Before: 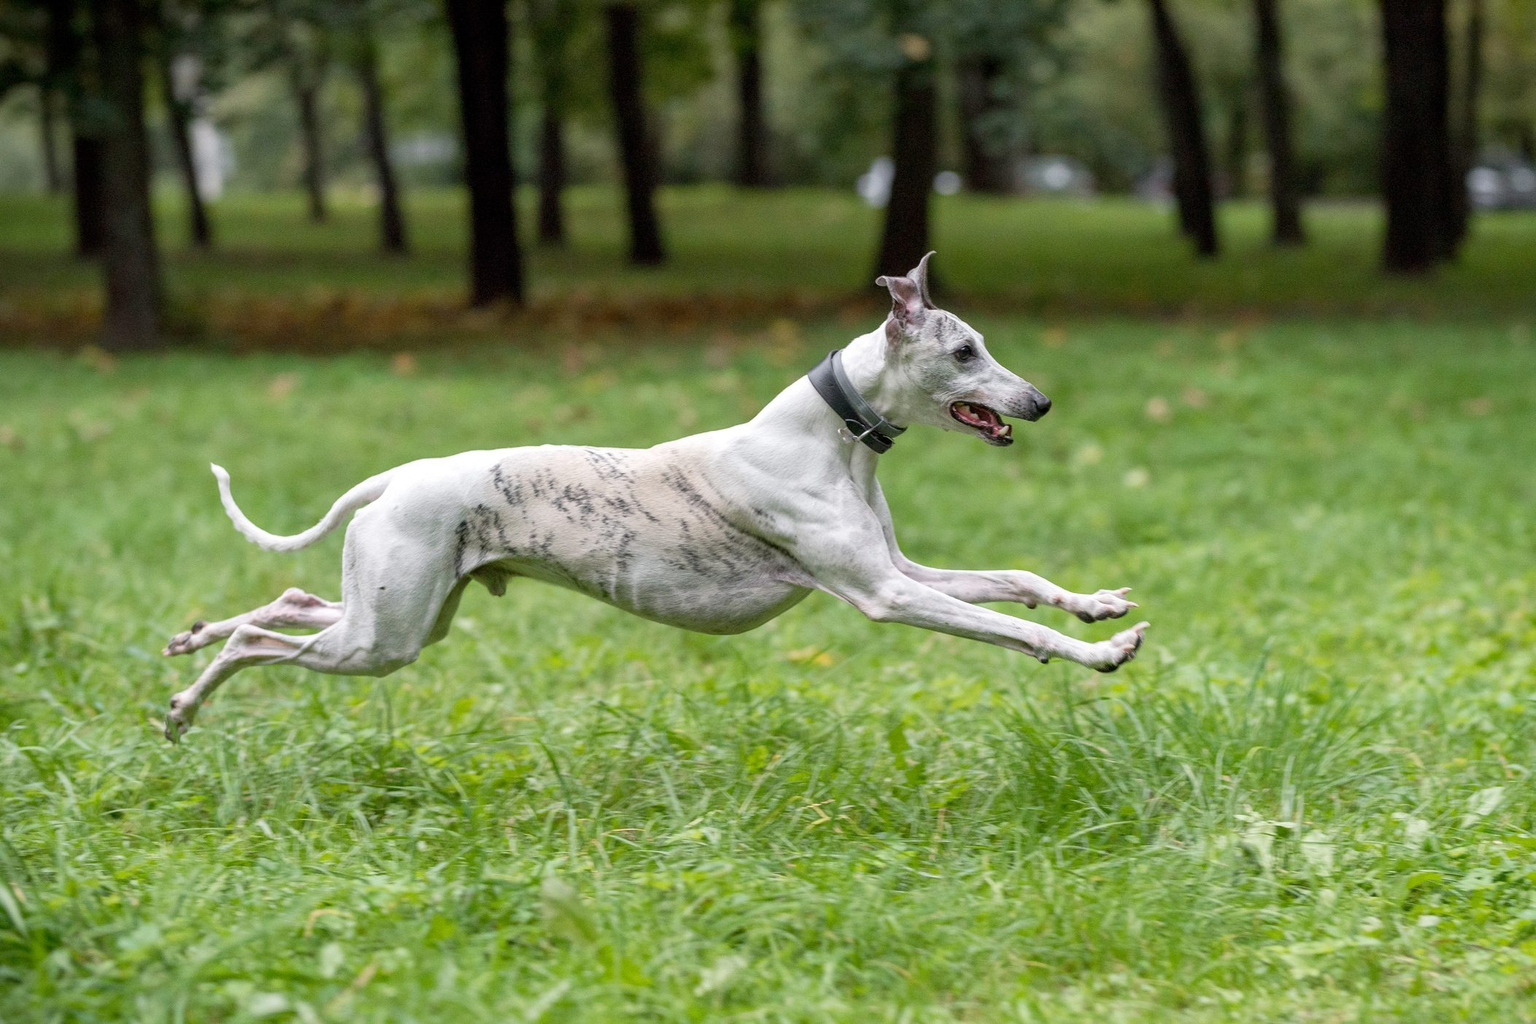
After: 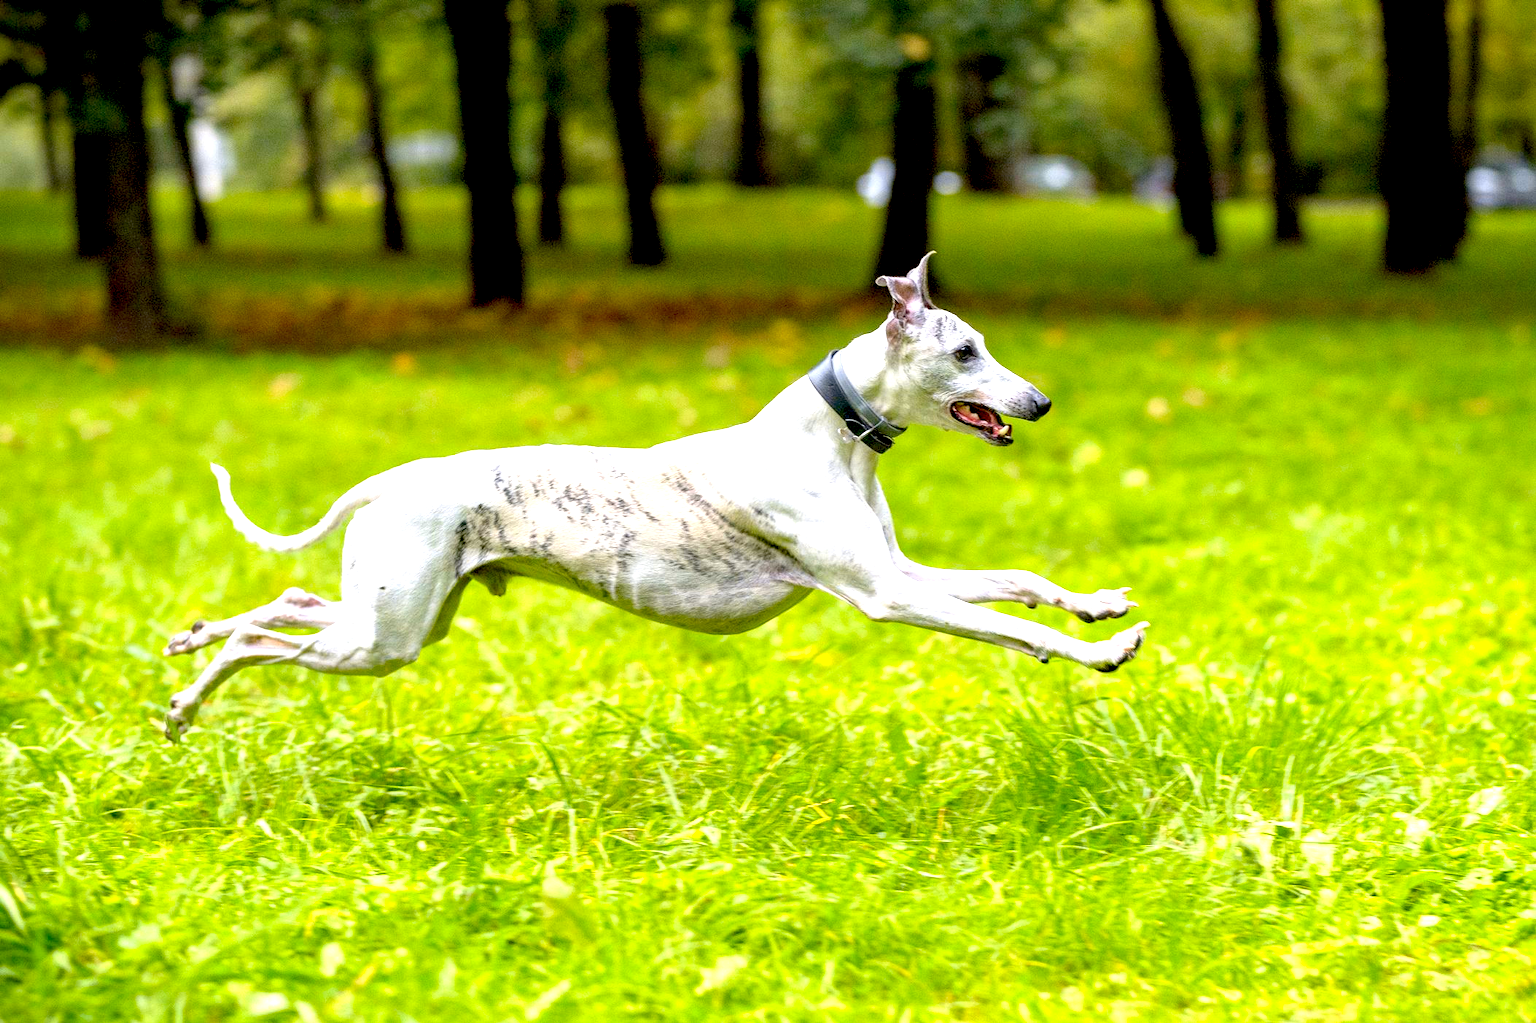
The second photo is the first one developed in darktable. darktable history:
exposure: black level correction 0.011, exposure 1.088 EV, compensate exposure bias true, compensate highlight preservation false
color contrast: green-magenta contrast 1.12, blue-yellow contrast 1.95, unbound 0
